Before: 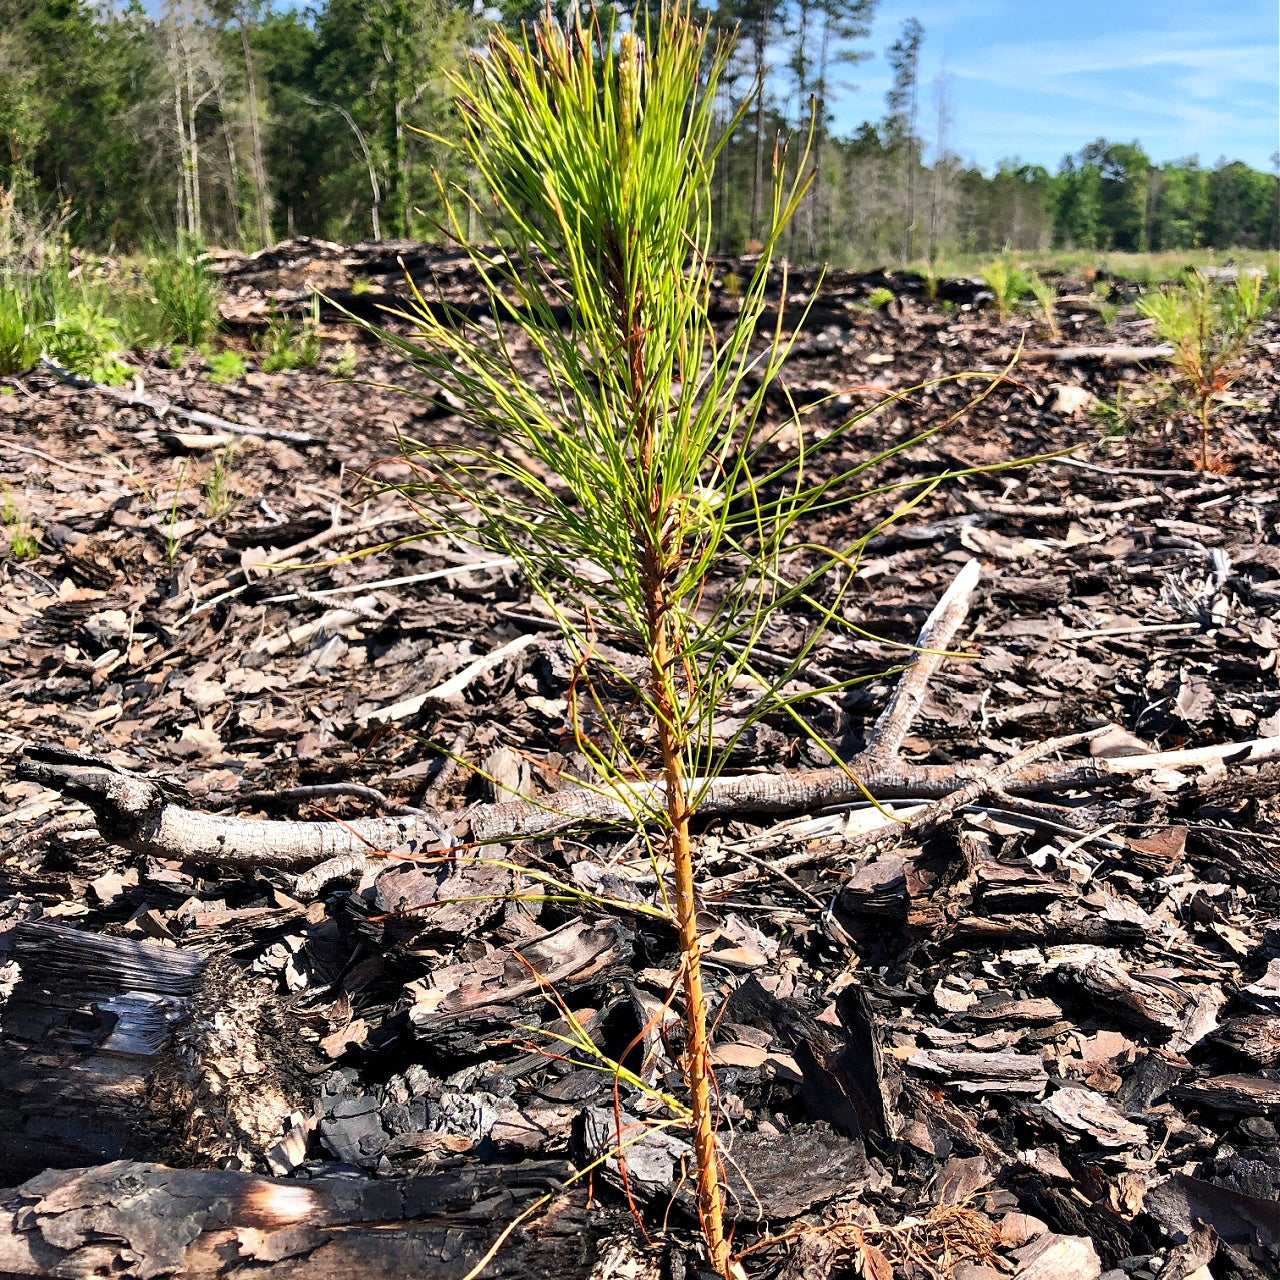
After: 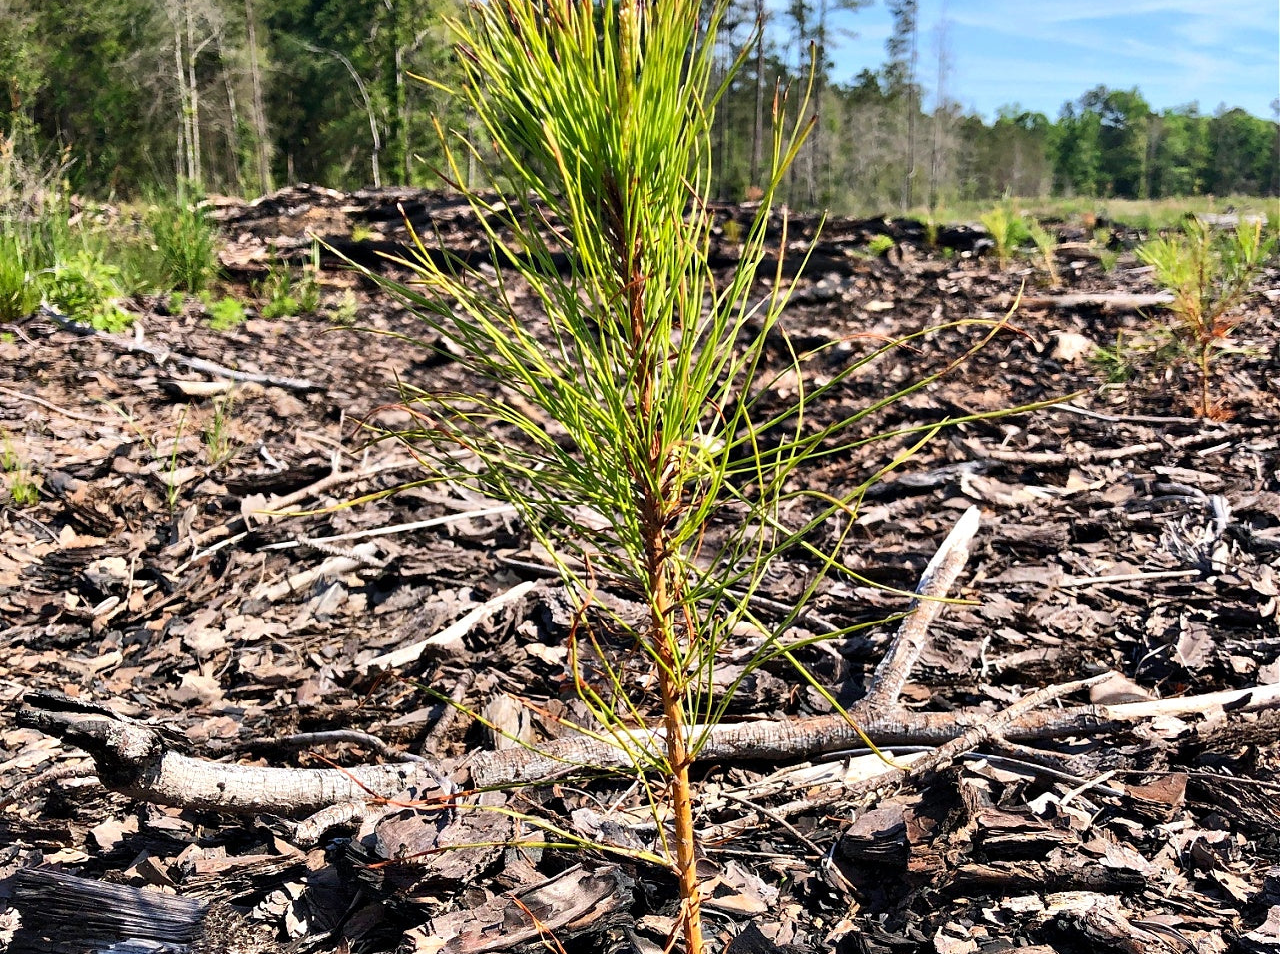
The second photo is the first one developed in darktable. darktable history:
crop: top 4.151%, bottom 21.307%
